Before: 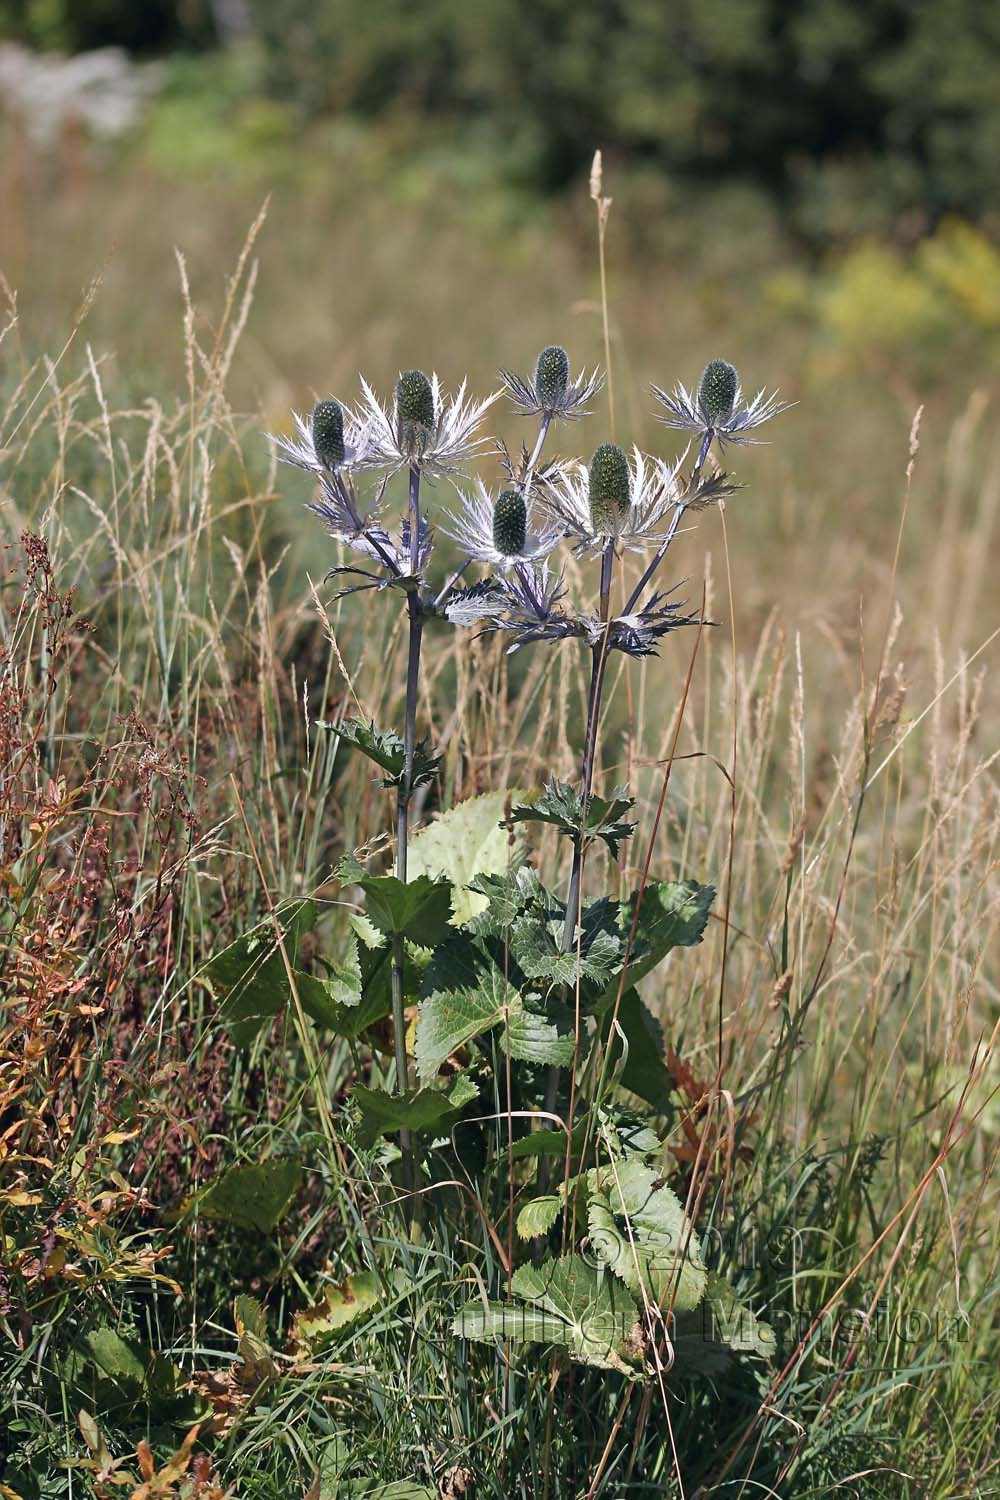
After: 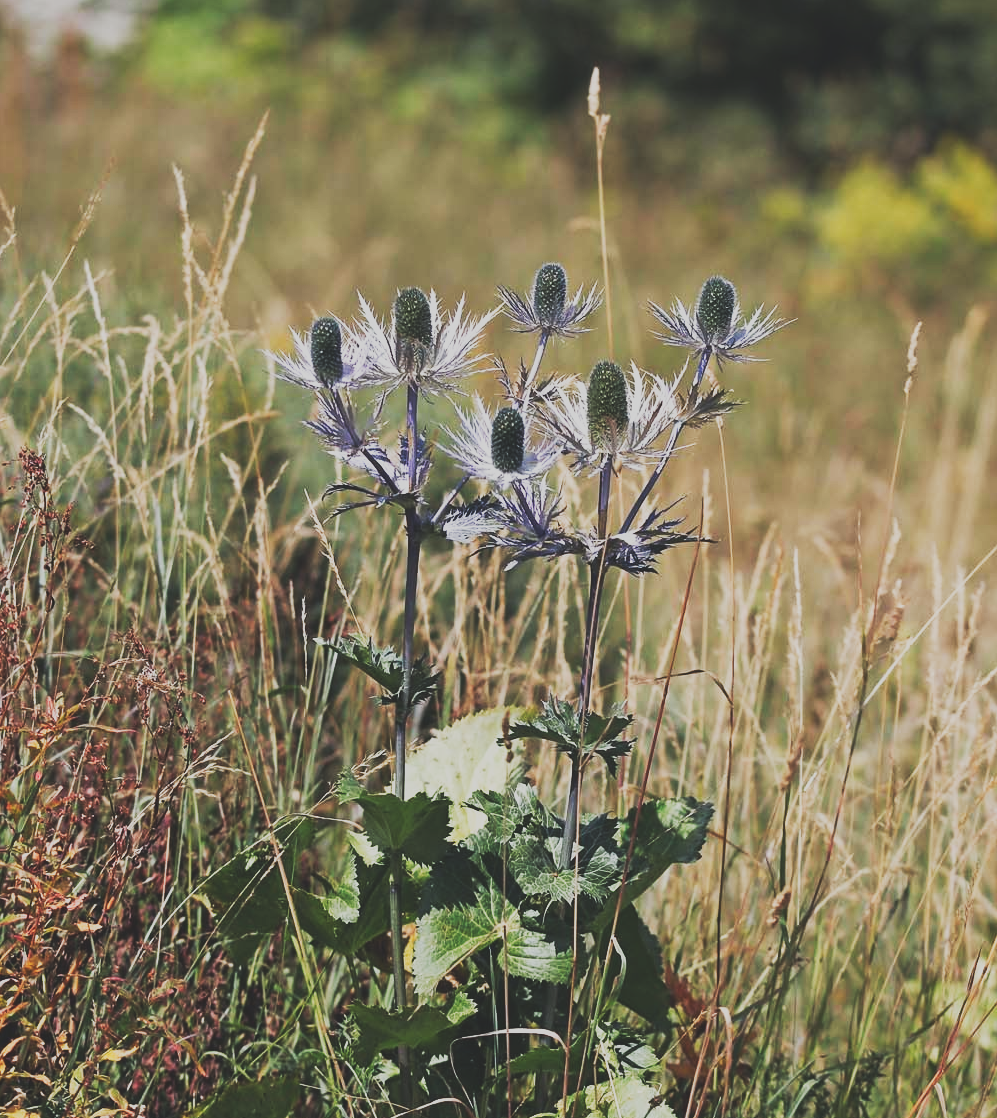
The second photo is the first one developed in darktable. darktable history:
crop: left 0.271%, top 5.553%, bottom 19.854%
tone curve: curves: ch0 [(0, 0.148) (0.191, 0.225) (0.39, 0.373) (0.669, 0.716) (0.847, 0.818) (1, 0.839)], preserve colors none
